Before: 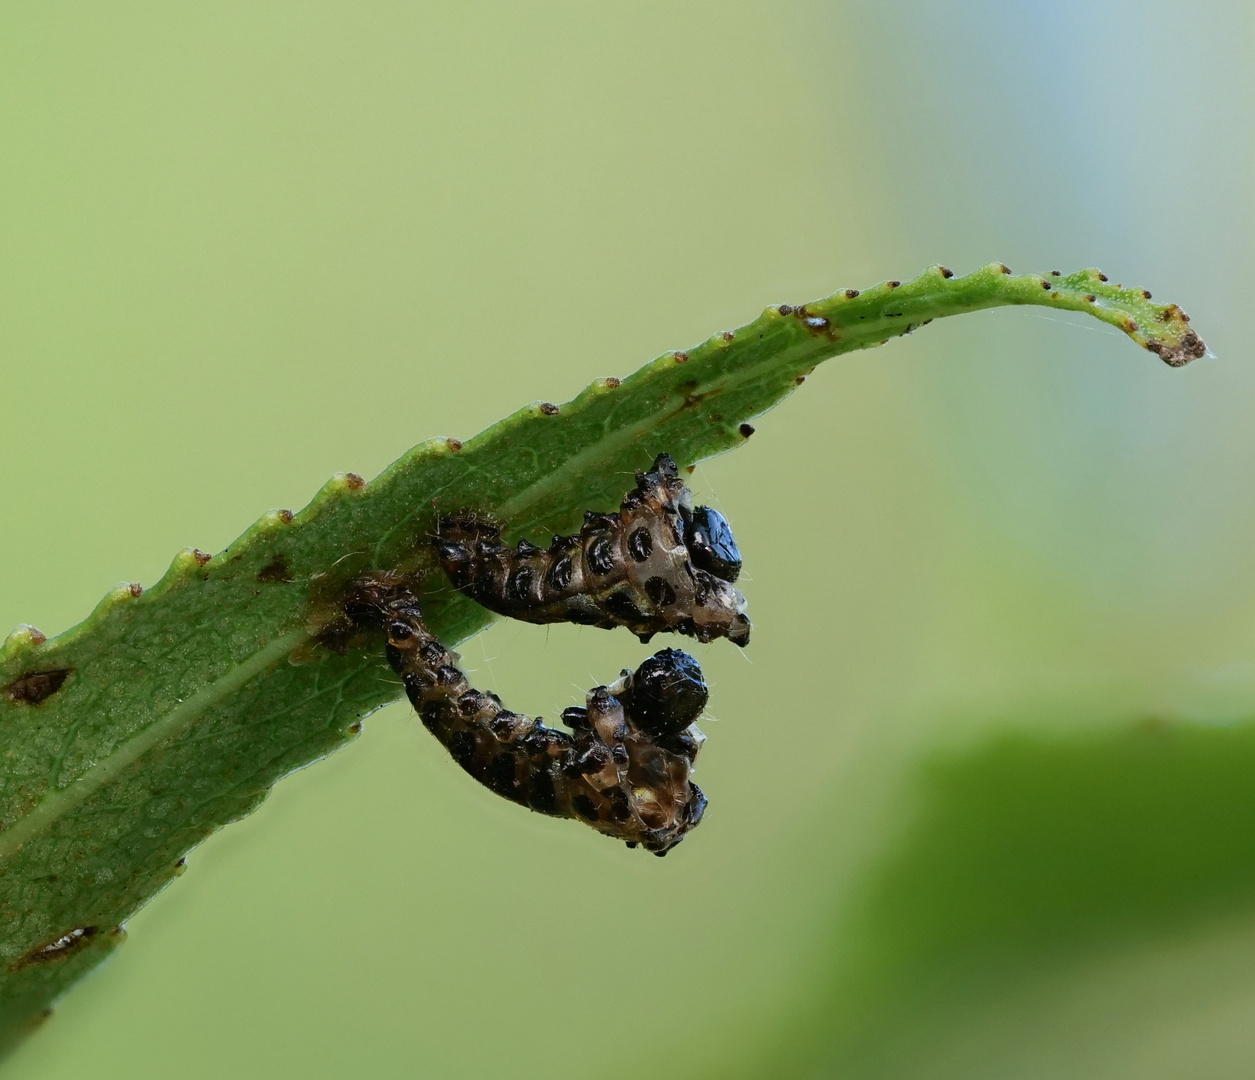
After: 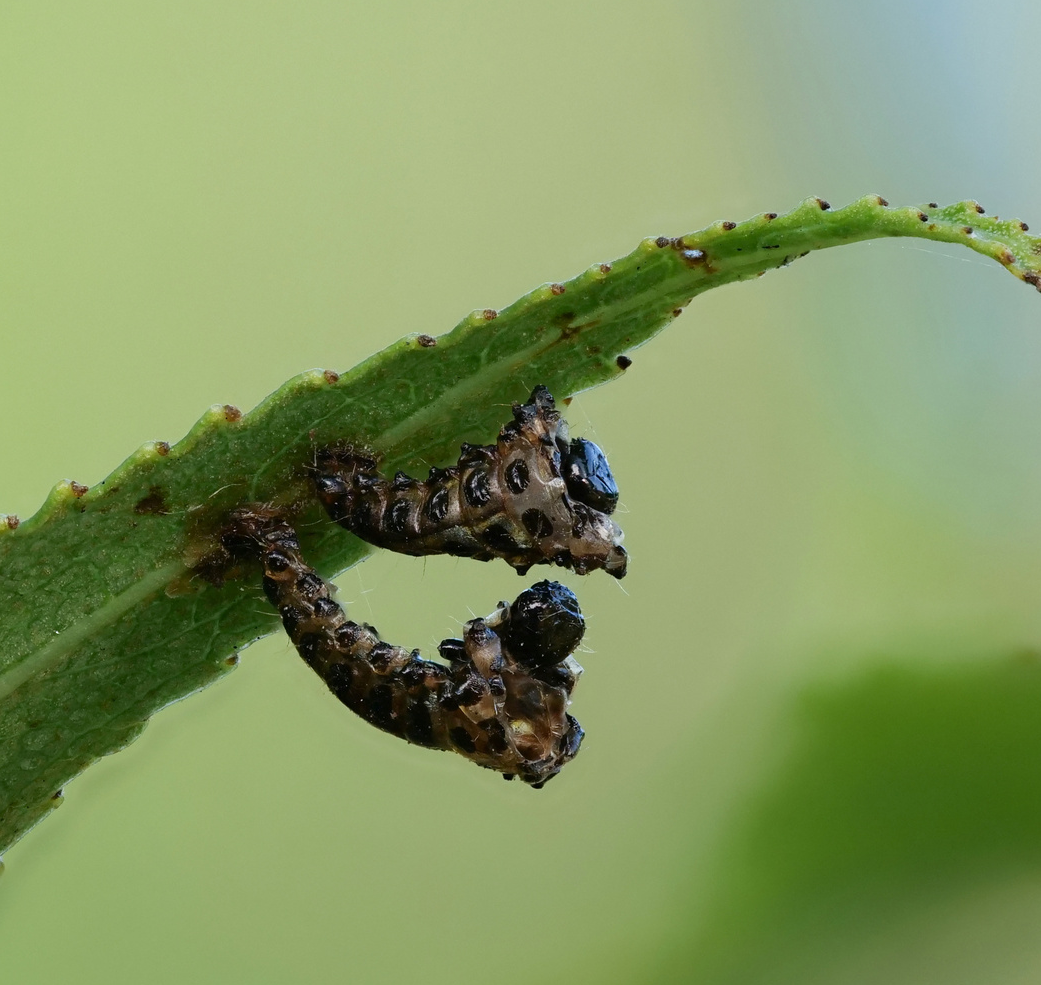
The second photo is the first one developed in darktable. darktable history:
crop: left 9.825%, top 6.33%, right 7.189%, bottom 2.415%
color balance rgb: power › luminance 1.55%, perceptual saturation grading › global saturation -0.022%
exposure: compensate highlight preservation false
